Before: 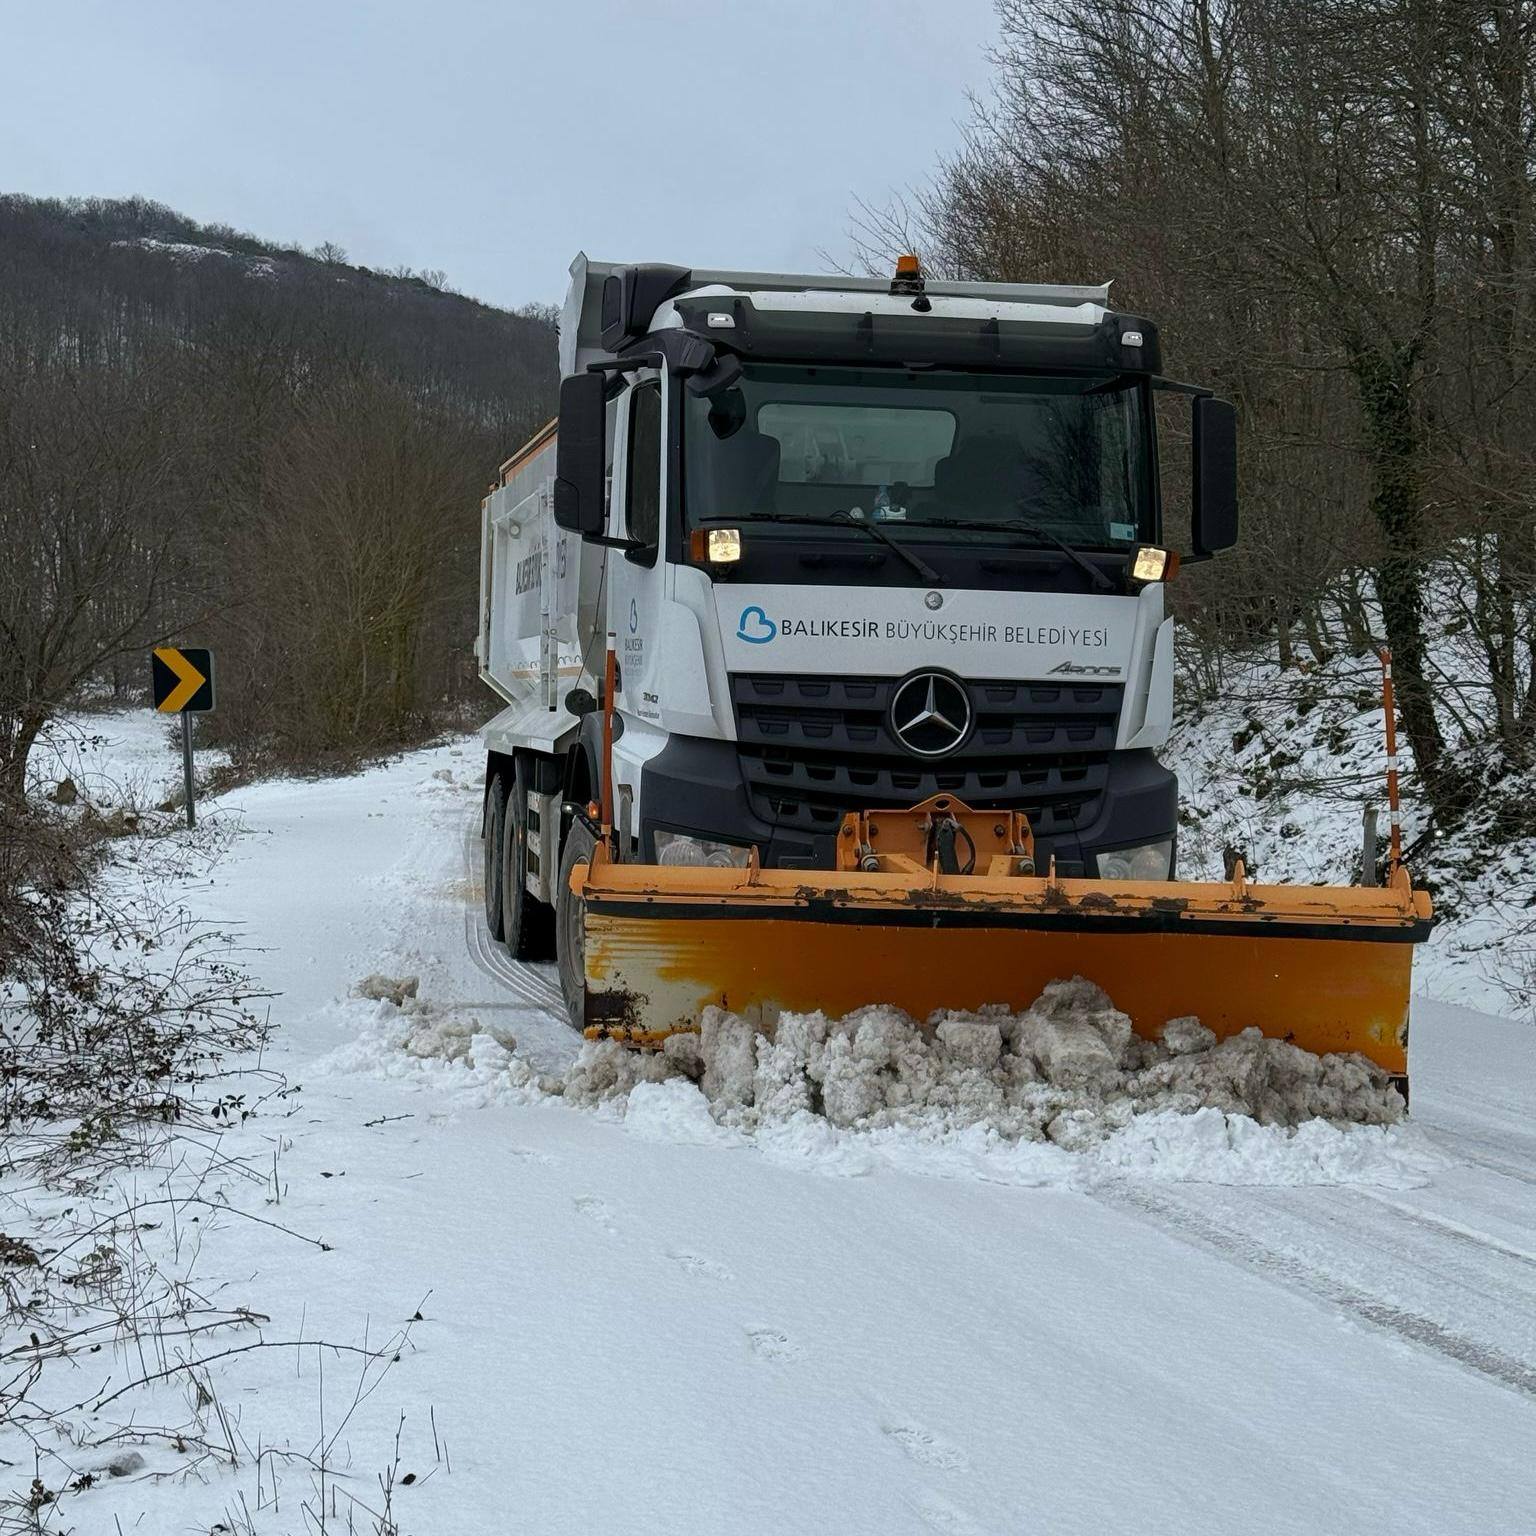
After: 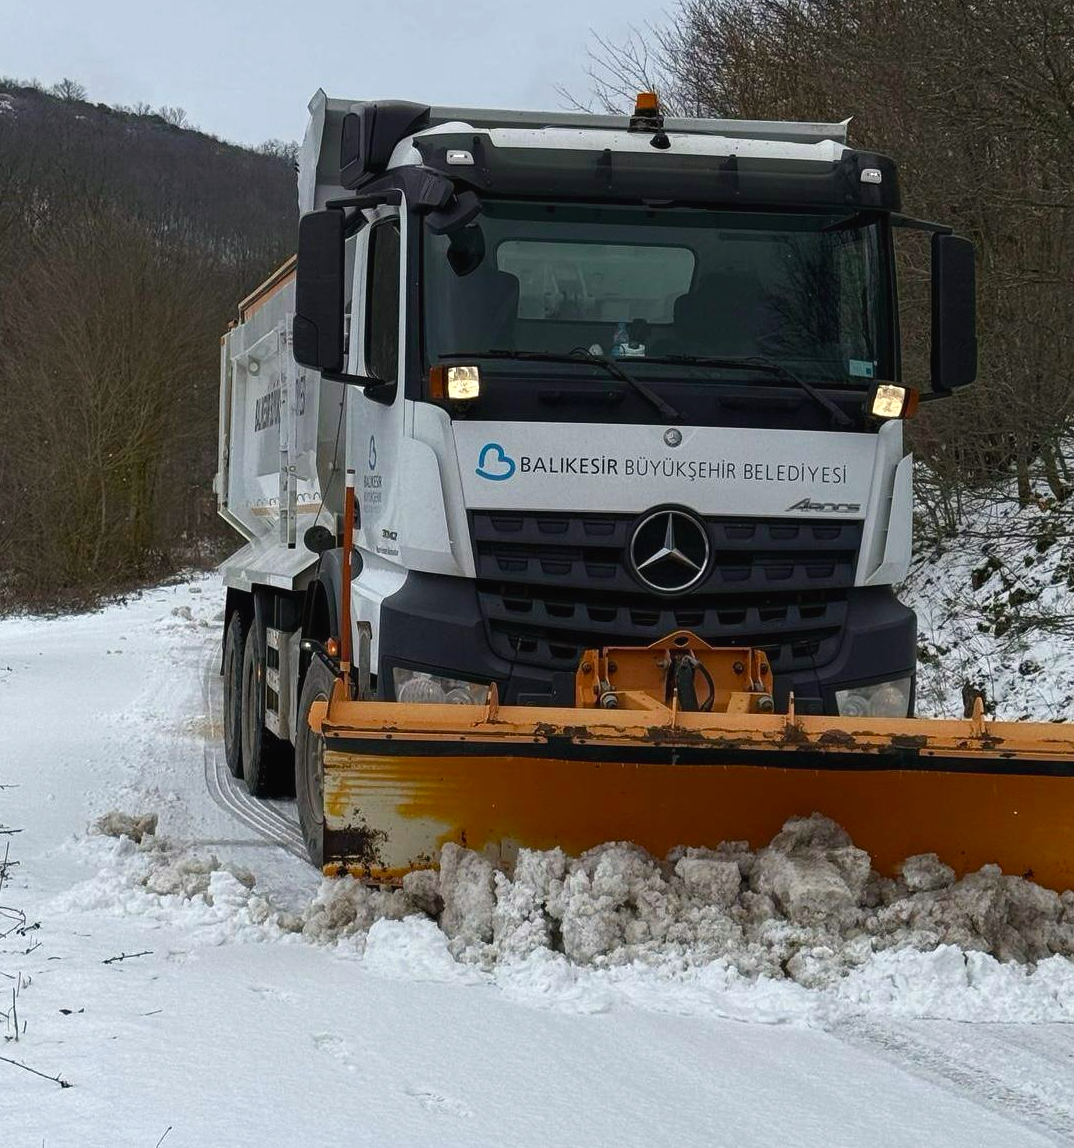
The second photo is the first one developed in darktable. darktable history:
crop and rotate: left 17.046%, top 10.659%, right 12.989%, bottom 14.553%
color balance rgb: shadows lift › chroma 1%, shadows lift › hue 28.8°, power › hue 60°, highlights gain › chroma 1%, highlights gain › hue 60°, global offset › luminance 0.25%, perceptual saturation grading › highlights -20%, perceptual saturation grading › shadows 20%, perceptual brilliance grading › highlights 5%, perceptual brilliance grading › shadows -10%, global vibrance 19.67%
